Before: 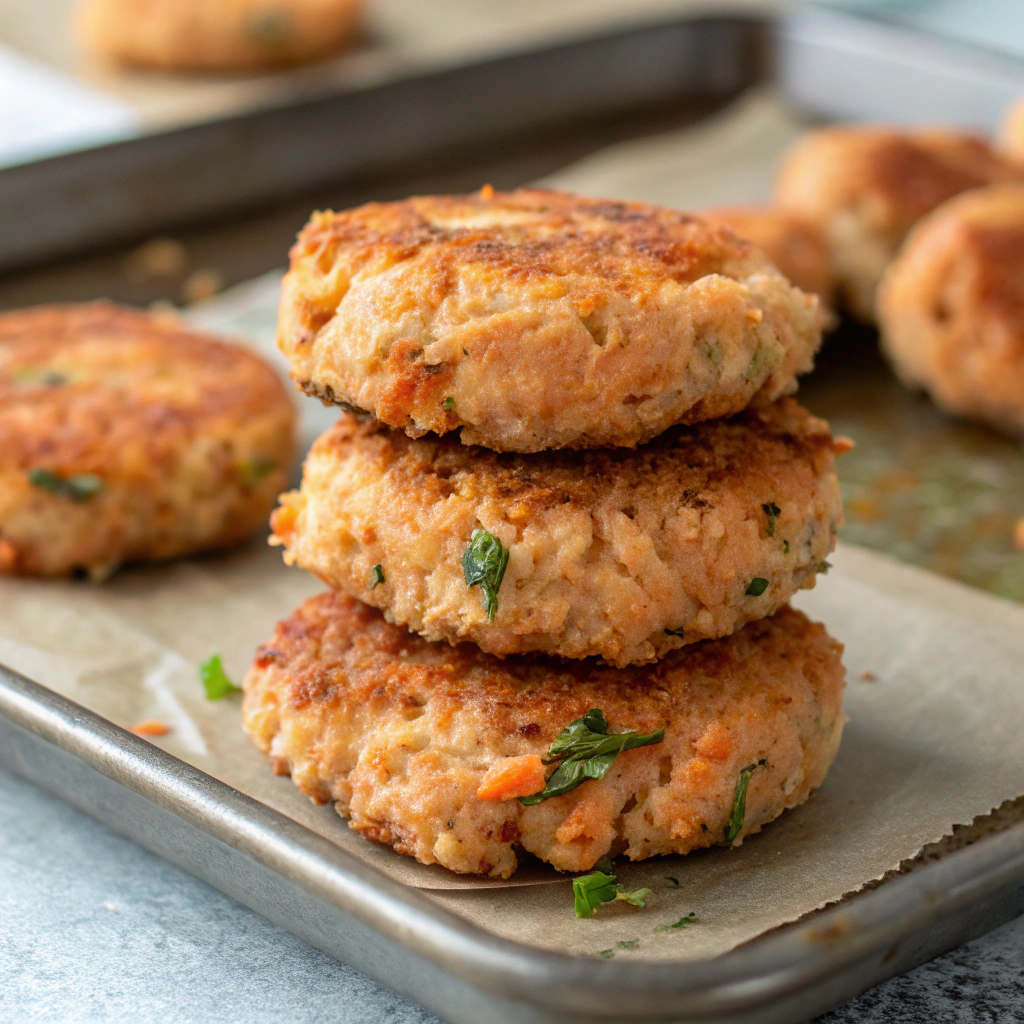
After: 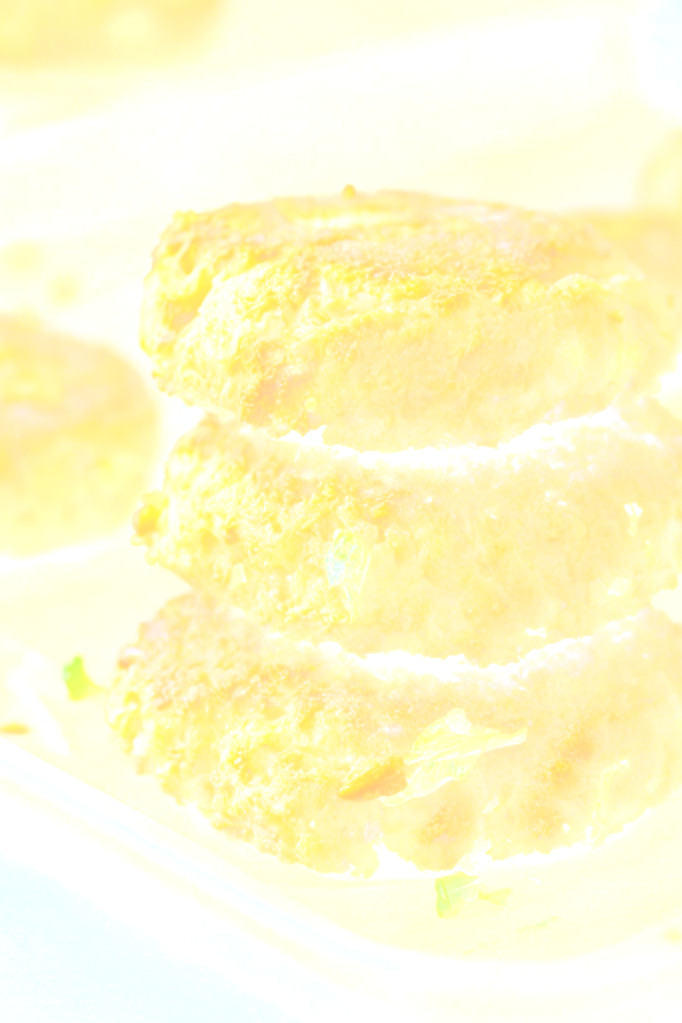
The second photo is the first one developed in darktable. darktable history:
crop and rotate: left 13.537%, right 19.796%
base curve: curves: ch0 [(0, 0) (0.579, 0.807) (1, 1)], preserve colors none
local contrast: on, module defaults
bloom: size 85%, threshold 5%, strength 85%
white balance: red 0.986, blue 1.01
